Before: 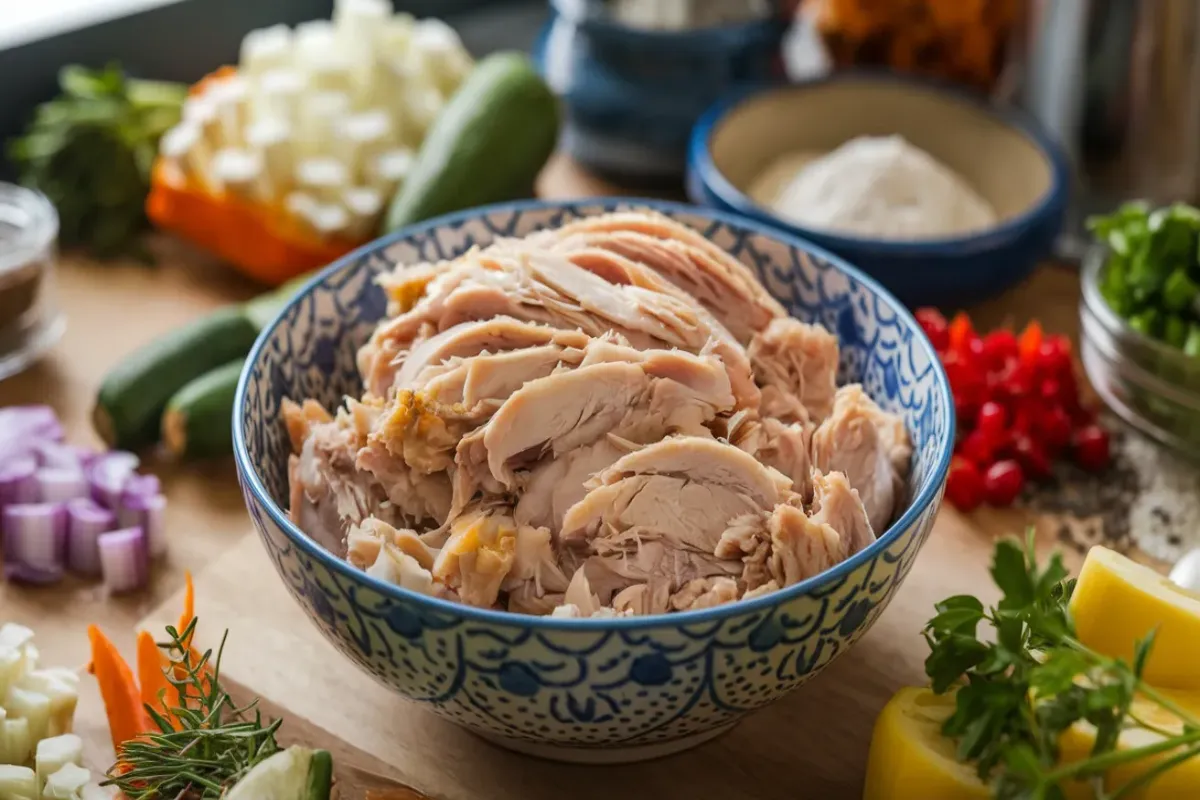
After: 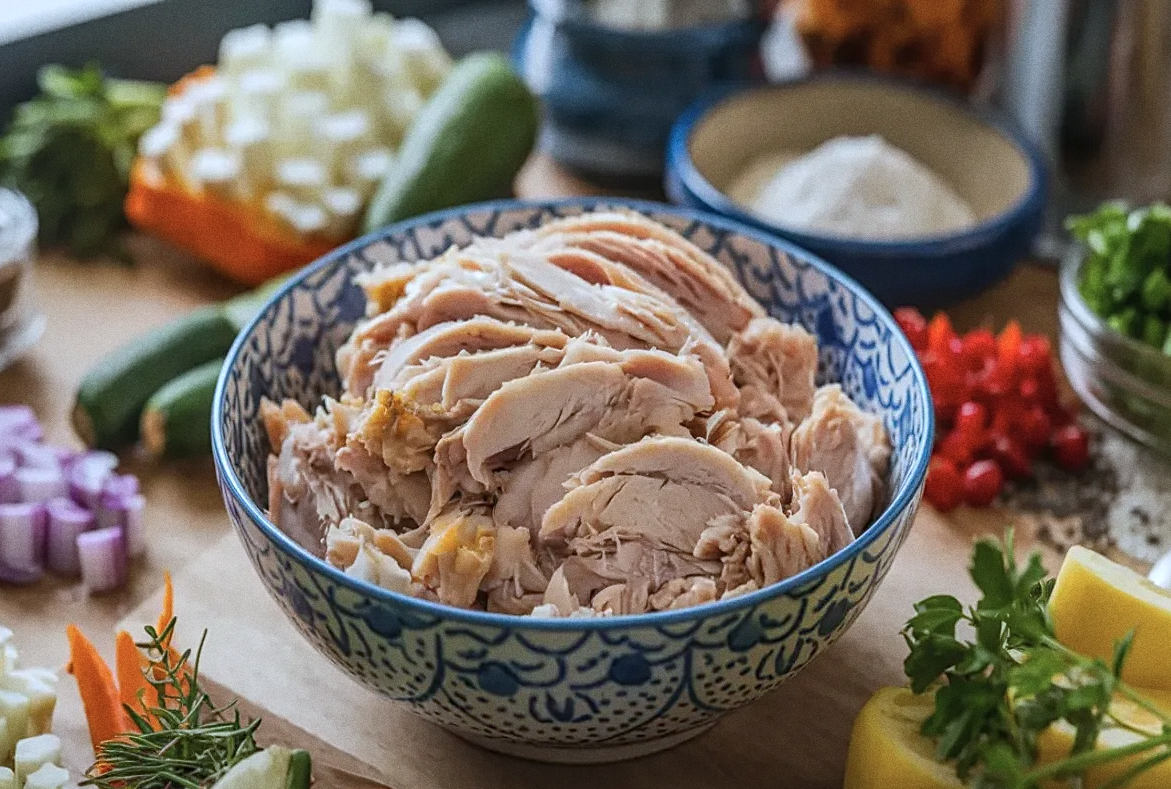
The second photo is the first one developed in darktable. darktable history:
sharpen: on, module defaults
crop and rotate: left 1.774%, right 0.633%, bottom 1.28%
local contrast: on, module defaults
white balance: emerald 1
color calibration: x 0.37, y 0.382, temperature 4313.32 K
grain: coarseness 0.09 ISO
contrast brightness saturation: contrast -0.1, saturation -0.1
